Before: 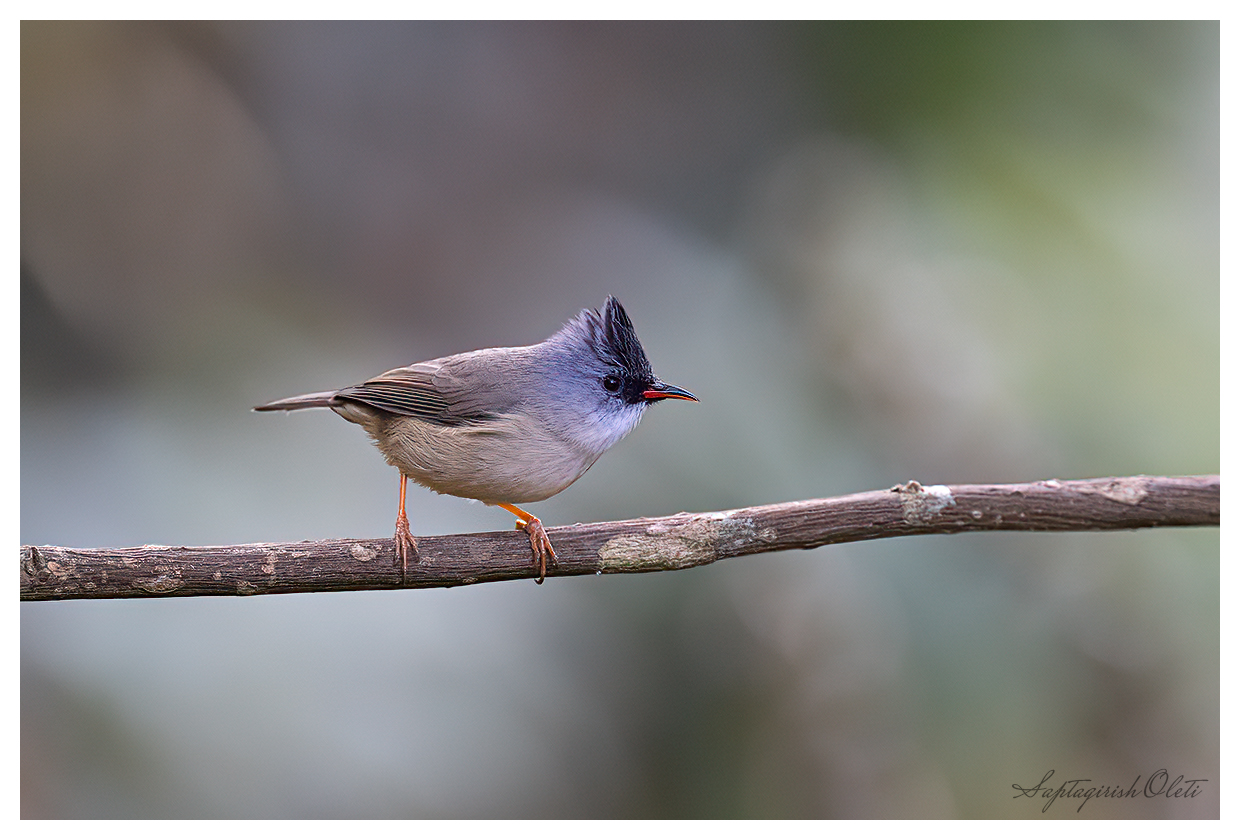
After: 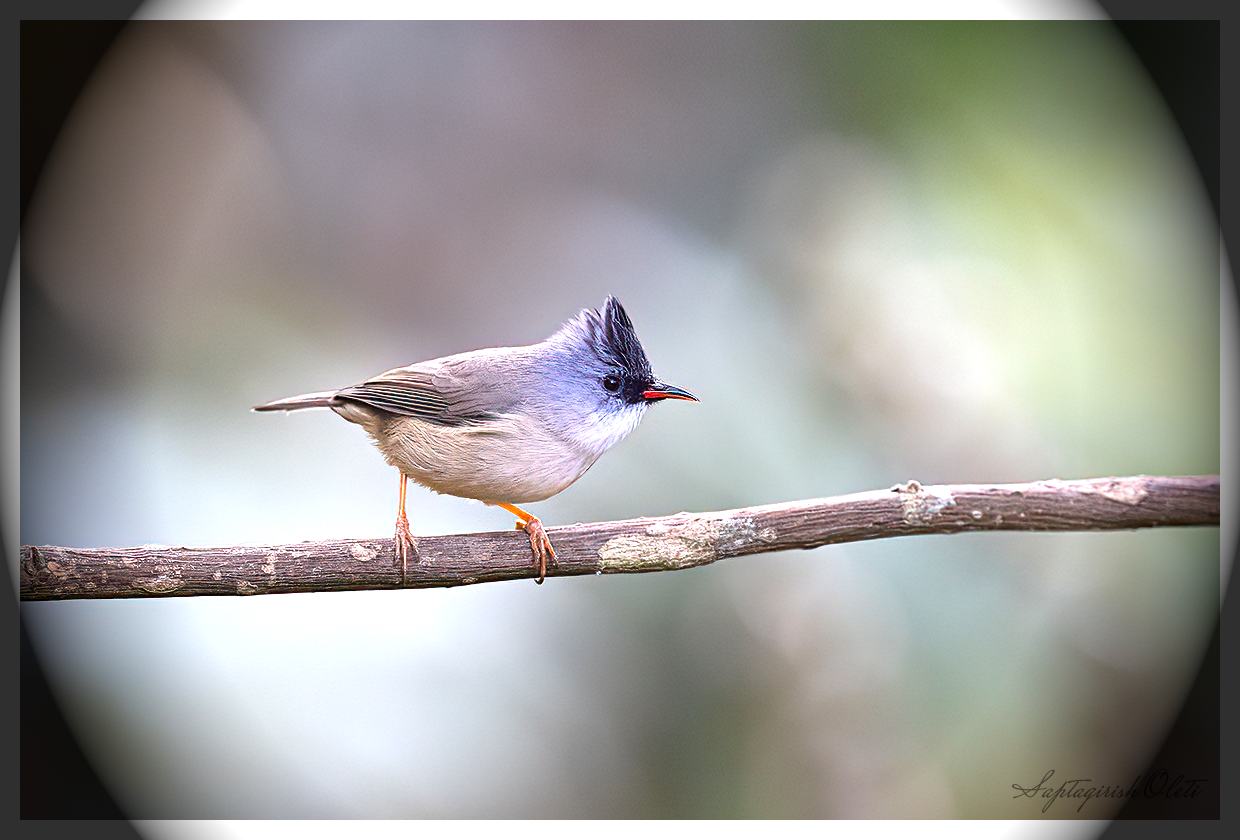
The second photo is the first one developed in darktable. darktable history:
exposure: black level correction 0, exposure 0.498 EV, compensate exposure bias true, compensate highlight preservation false
vignetting: fall-off start 76.16%, fall-off radius 27.9%, brightness -0.987, saturation 0.496, width/height ratio 0.976
